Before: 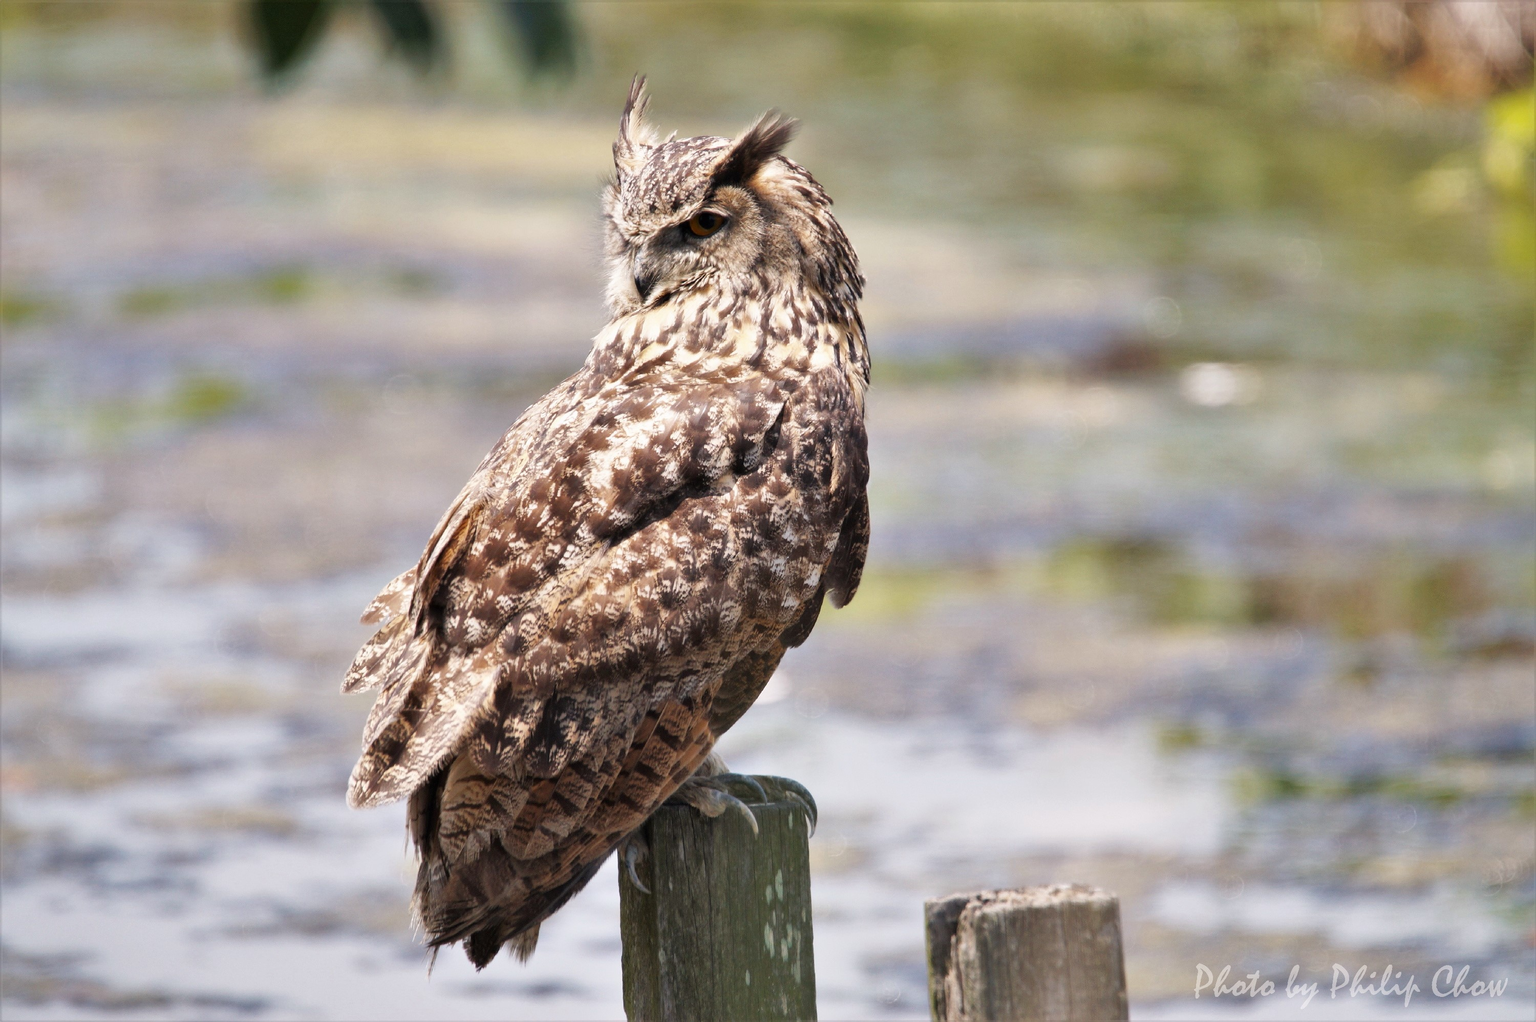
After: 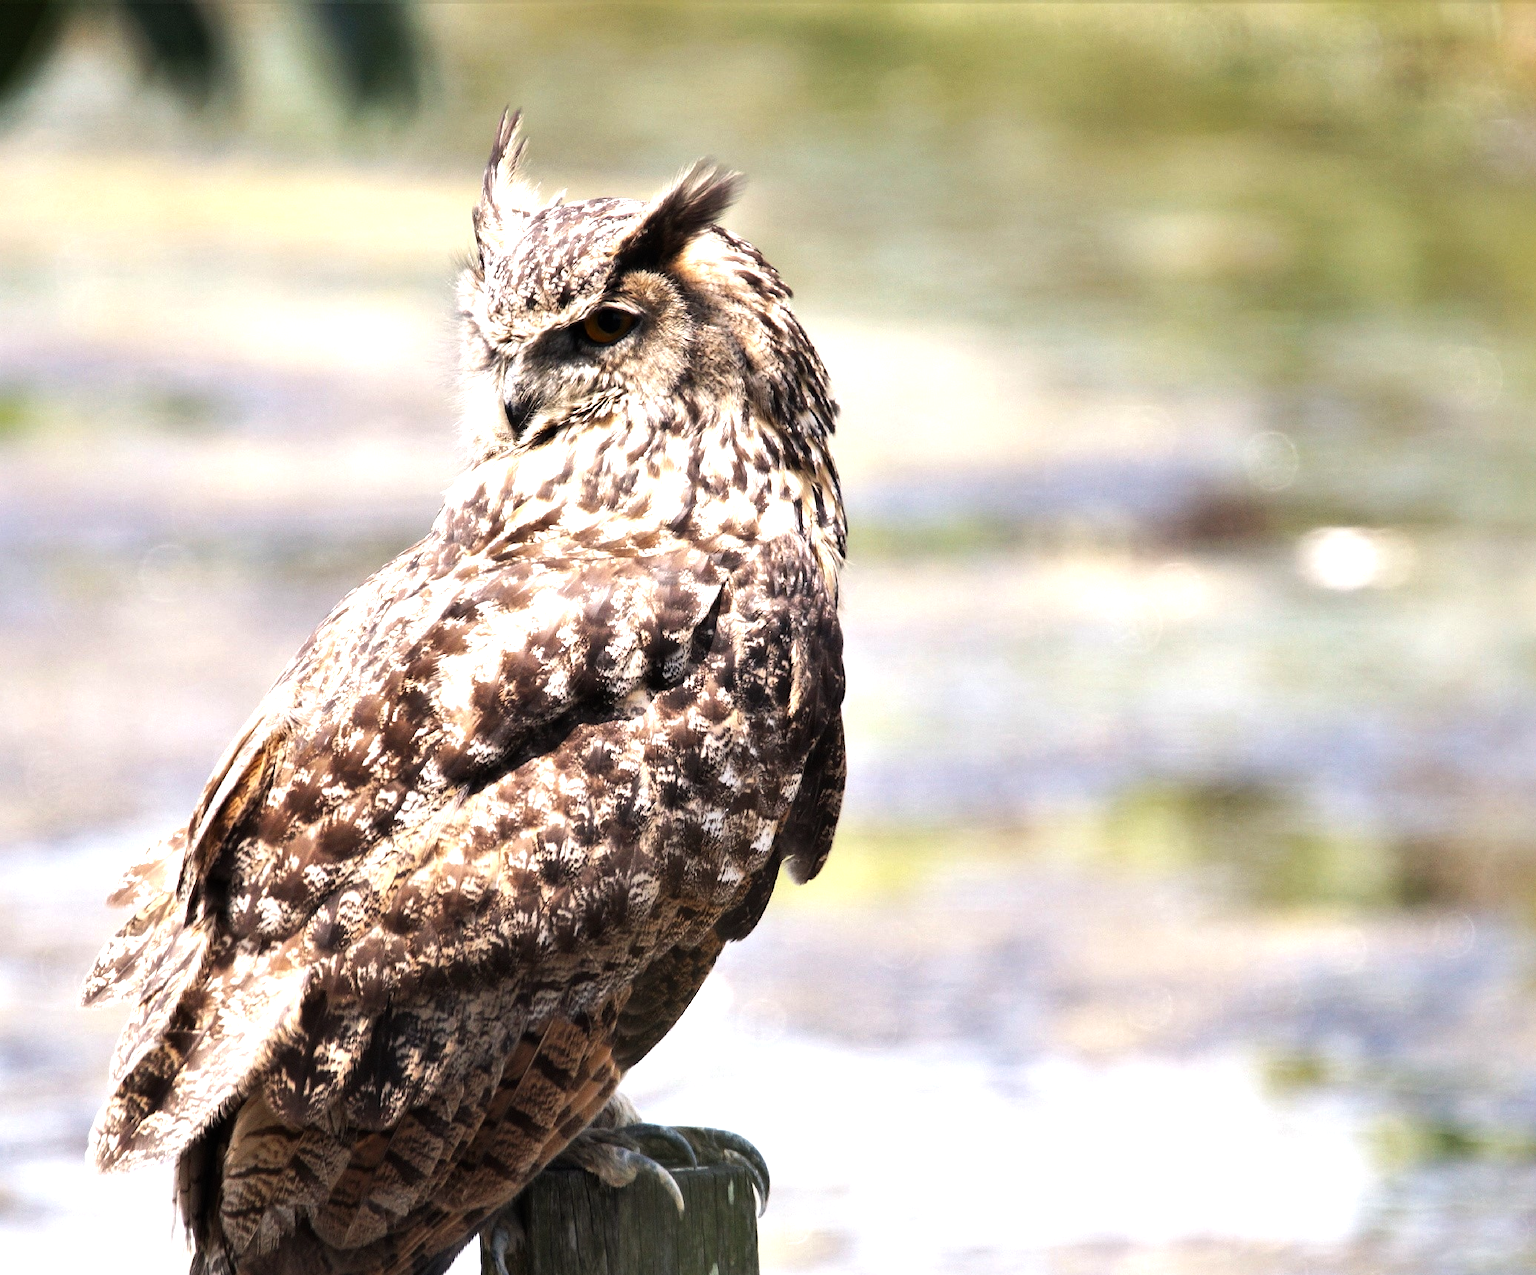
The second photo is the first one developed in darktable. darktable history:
tone equalizer: -8 EV -1.08 EV, -7 EV -0.991 EV, -6 EV -0.843 EV, -5 EV -0.561 EV, -3 EV 0.572 EV, -2 EV 0.871 EV, -1 EV 1.01 EV, +0 EV 1.08 EV, edges refinement/feathering 500, mask exposure compensation -1.57 EV, preserve details guided filter
crop: left 18.703%, right 12.423%, bottom 14.1%
